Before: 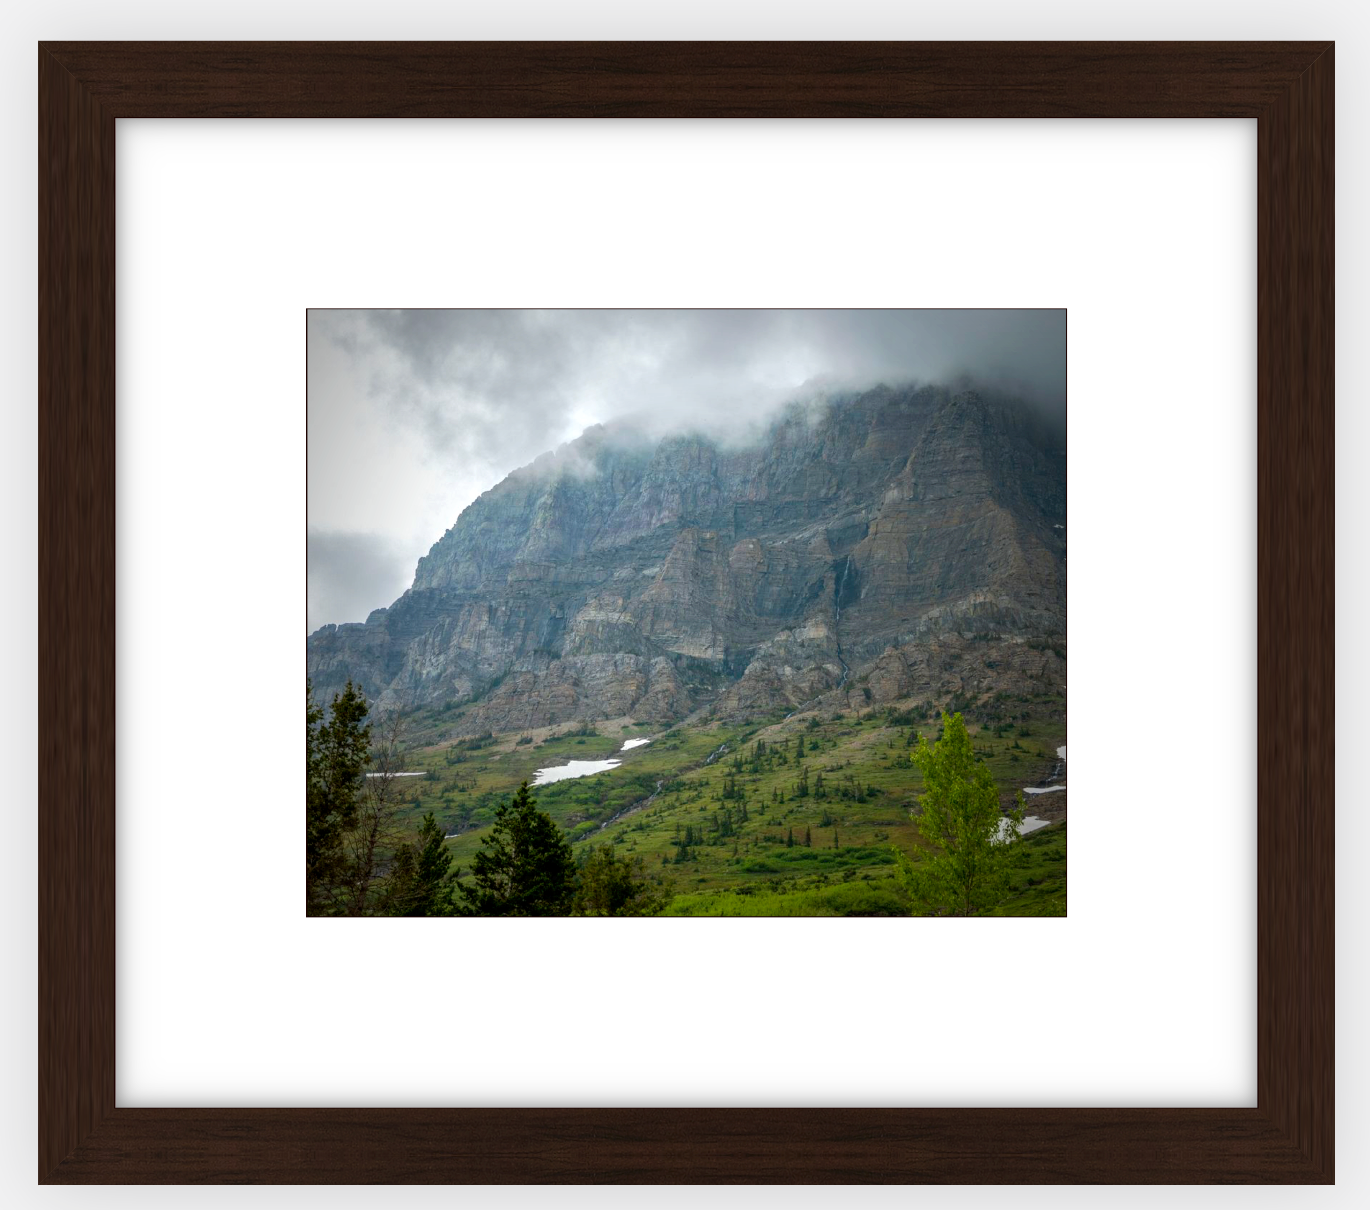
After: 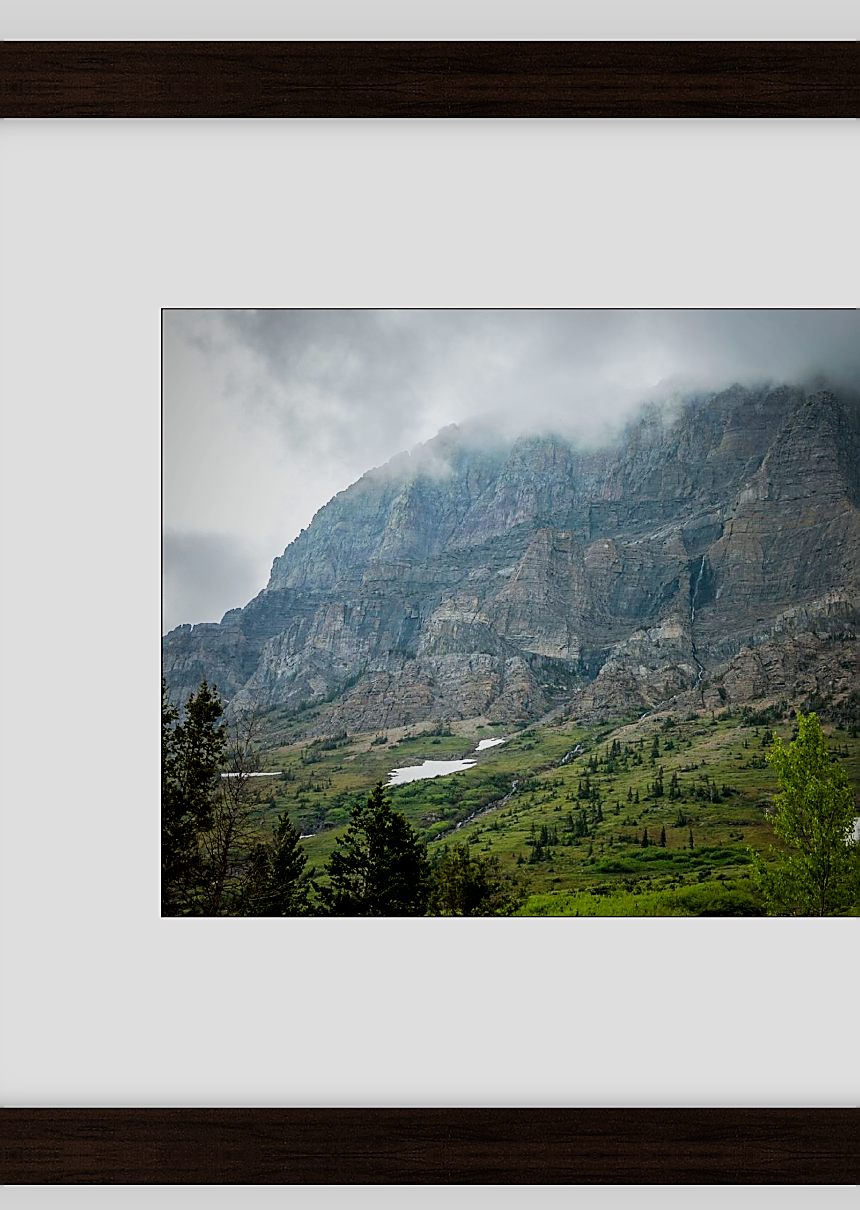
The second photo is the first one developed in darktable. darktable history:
sharpen: radius 1.4, amount 1.25, threshold 0.7
filmic rgb: black relative exposure -7.65 EV, hardness 4.02, contrast 1.1, highlights saturation mix -30%
crop: left 10.644%, right 26.528%
